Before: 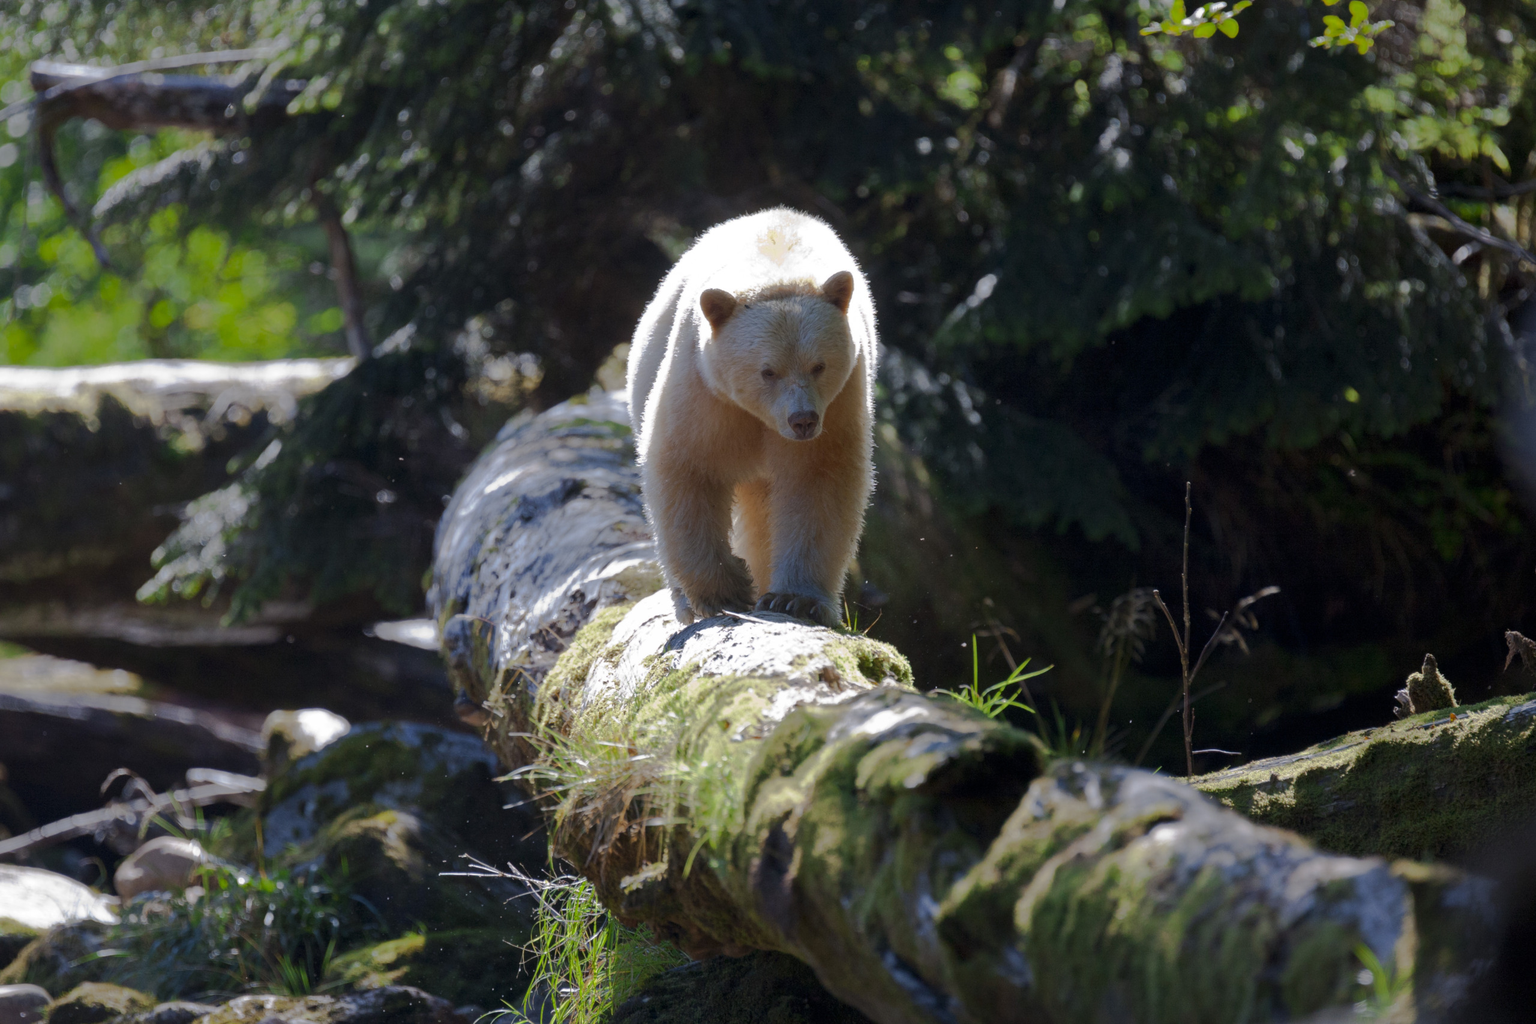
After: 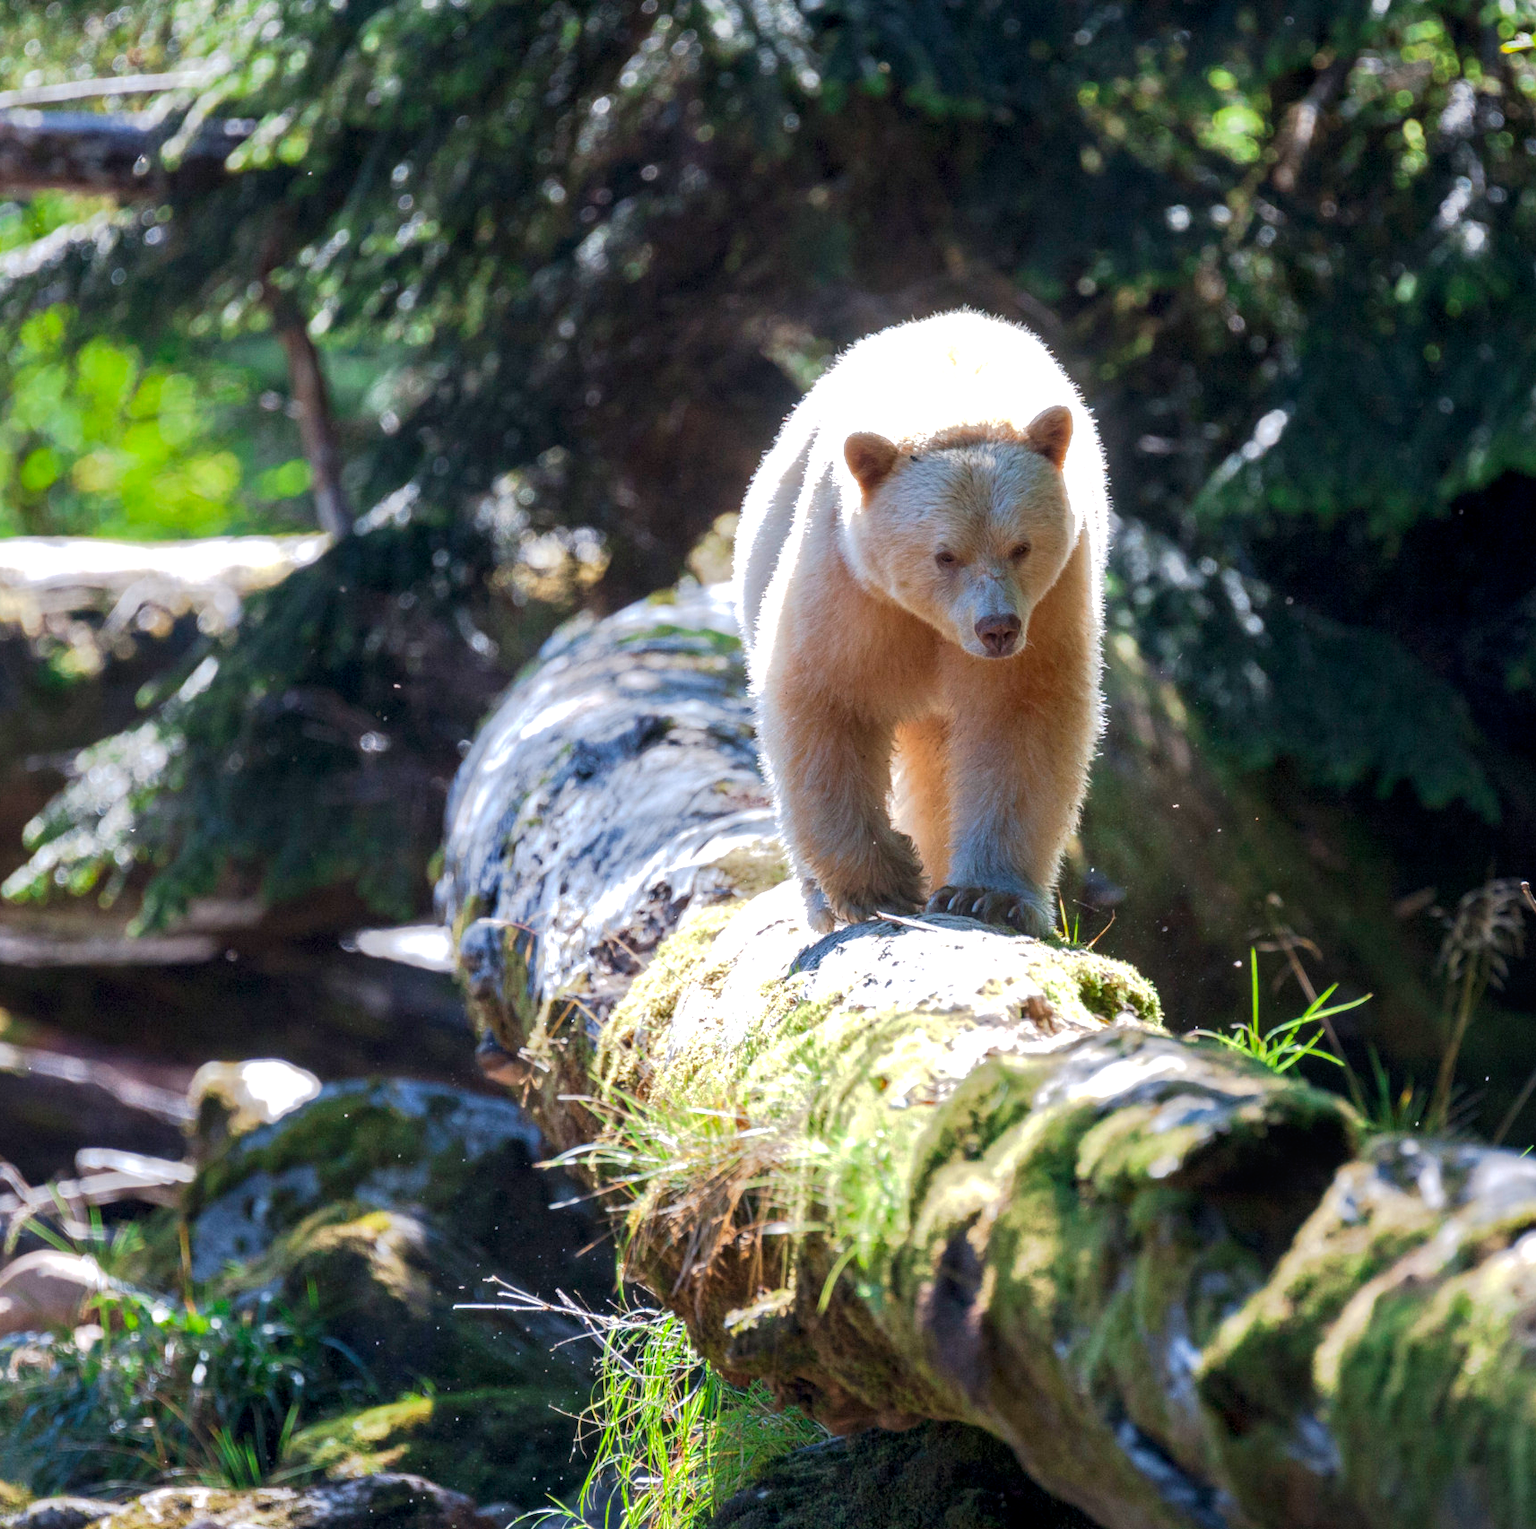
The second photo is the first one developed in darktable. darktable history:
exposure: black level correction 0, exposure 1 EV, compensate highlight preservation false
local contrast: detail 130%
crop and rotate: left 8.834%, right 24.218%
velvia: strength 9.05%
